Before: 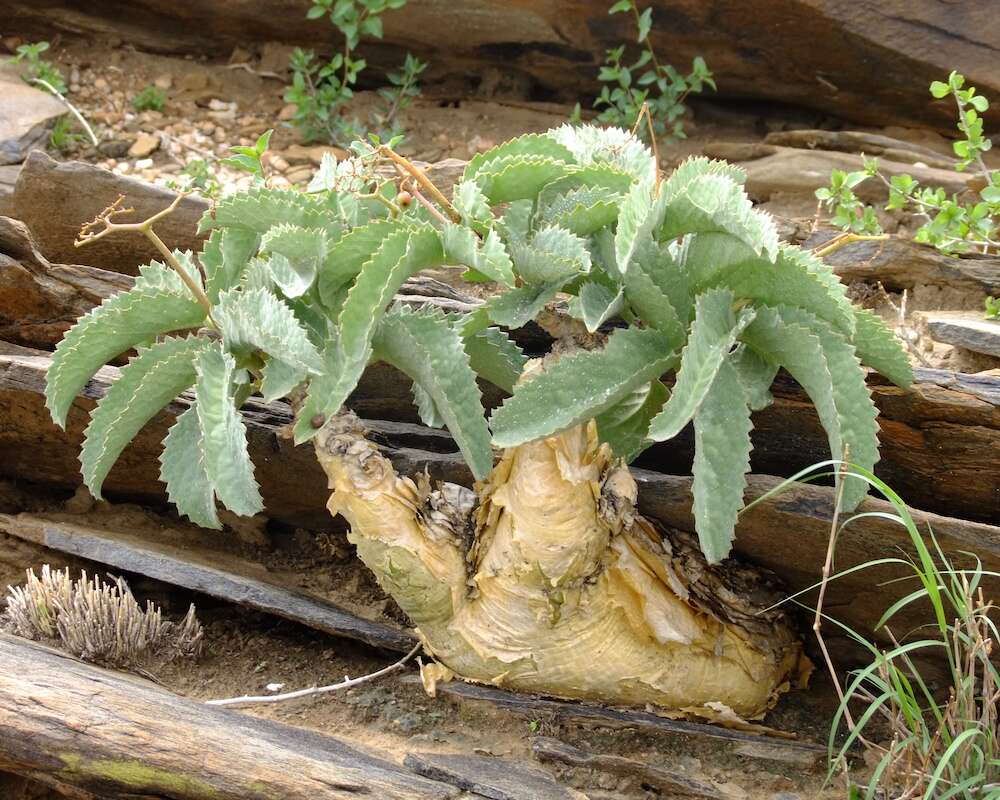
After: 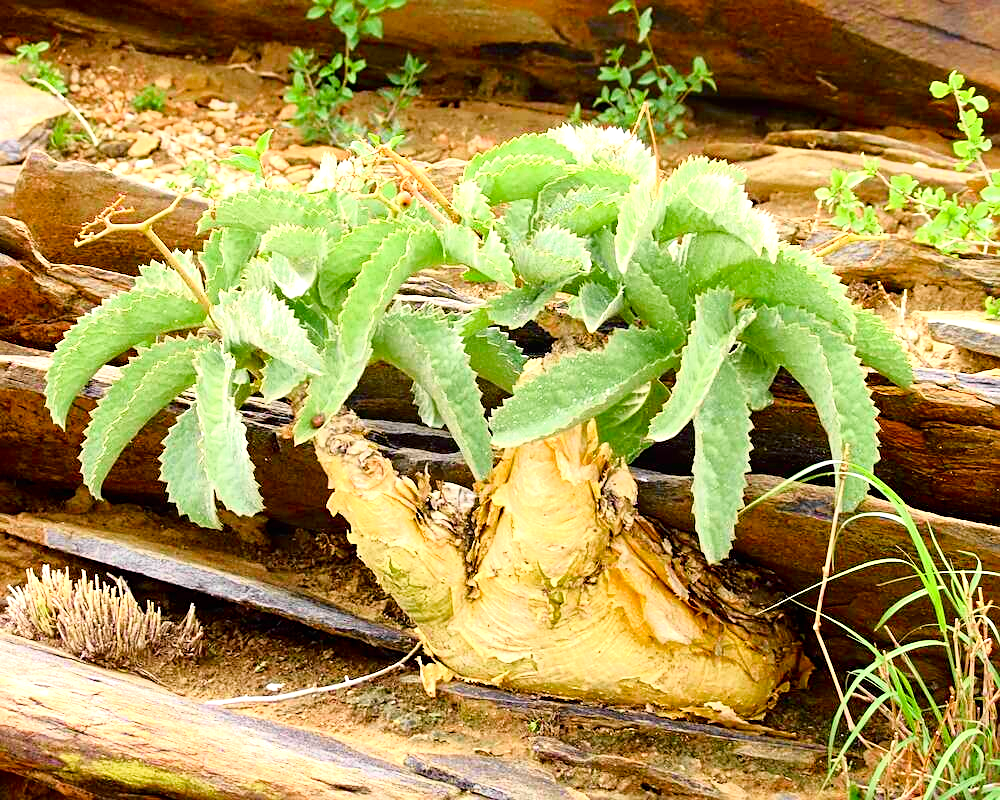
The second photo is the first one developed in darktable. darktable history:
color balance rgb: highlights gain › chroma 1.063%, highlights gain › hue 69.74°, perceptual saturation grading › global saturation 0.63%, perceptual saturation grading › highlights -34.59%, perceptual saturation grading › mid-tones 15.044%, perceptual saturation grading › shadows 47.921%, perceptual brilliance grading › global brilliance 18.654%, global vibrance 31.334%
sharpen: on, module defaults
tone curve: curves: ch0 [(0, 0) (0.062, 0.023) (0.168, 0.142) (0.359, 0.419) (0.469, 0.544) (0.634, 0.722) (0.839, 0.909) (0.998, 0.978)]; ch1 [(0, 0) (0.437, 0.408) (0.472, 0.47) (0.502, 0.504) (0.527, 0.546) (0.568, 0.619) (0.608, 0.665) (0.669, 0.748) (0.859, 0.899) (1, 1)]; ch2 [(0, 0) (0.33, 0.301) (0.421, 0.443) (0.473, 0.498) (0.509, 0.5) (0.535, 0.564) (0.575, 0.625) (0.608, 0.667) (1, 1)], color space Lab, independent channels, preserve colors none
